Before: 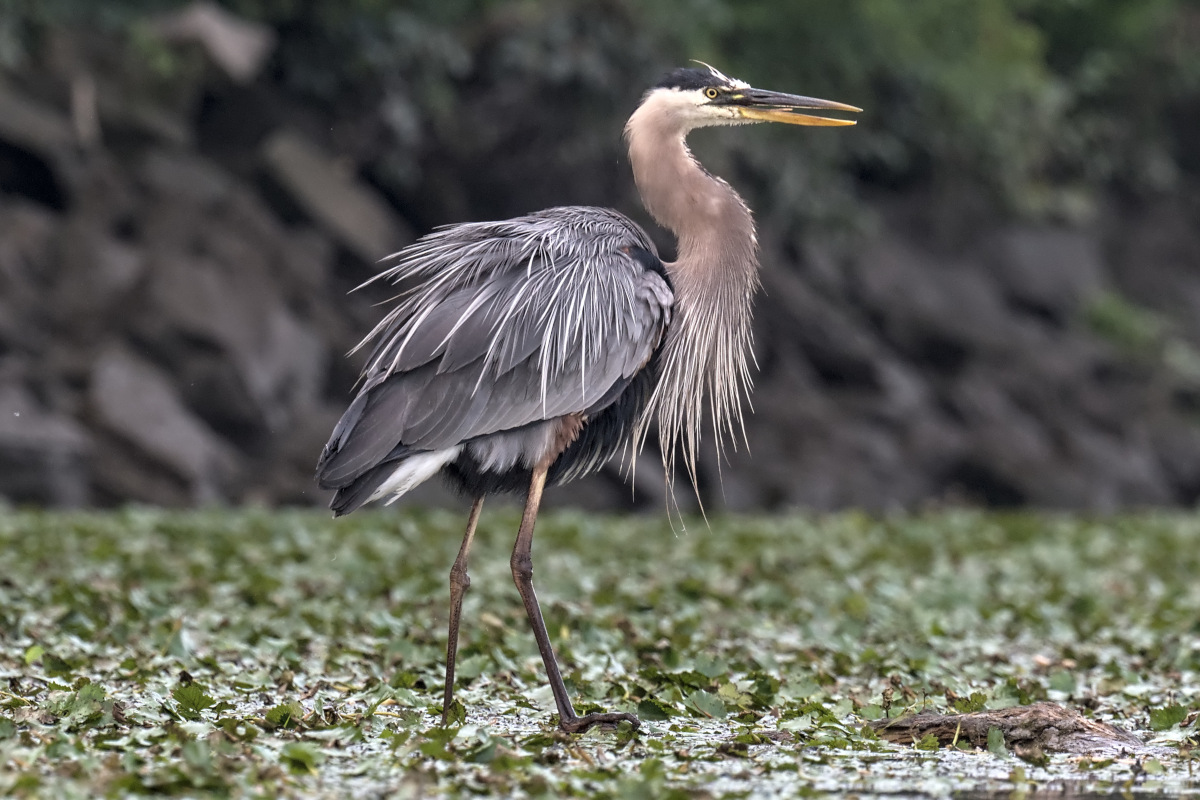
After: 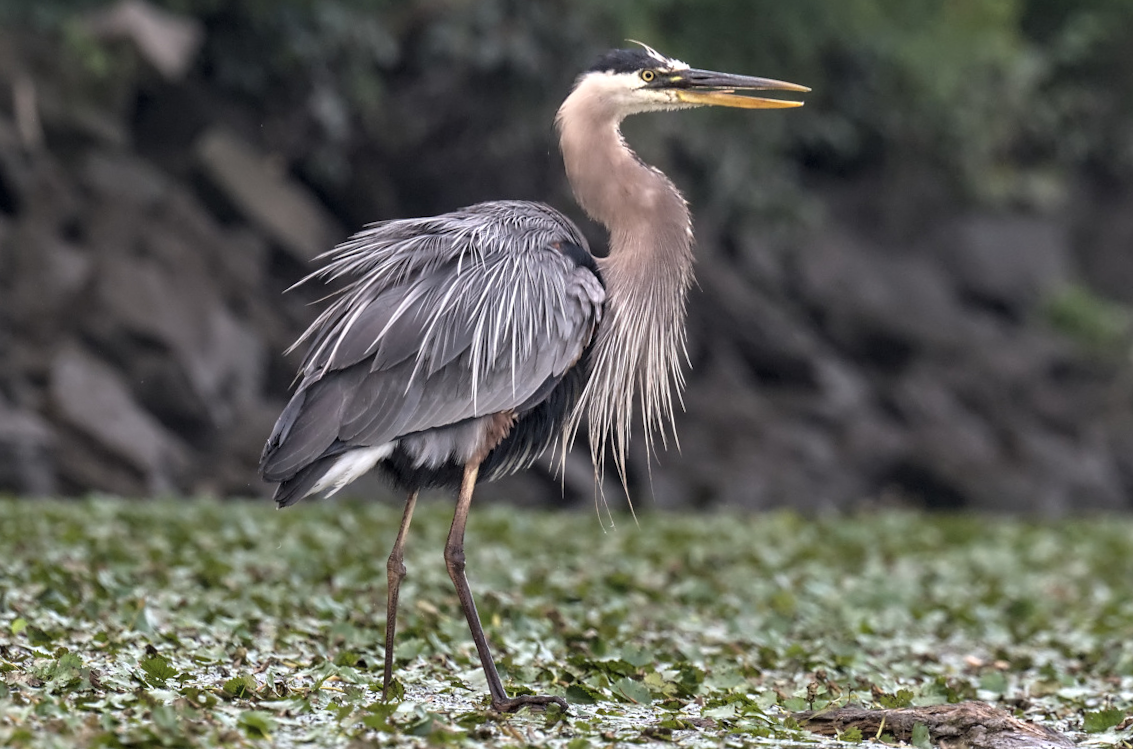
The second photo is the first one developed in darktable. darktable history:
levels: levels [0, 0.492, 0.984]
rotate and perspective: rotation 0.062°, lens shift (vertical) 0.115, lens shift (horizontal) -0.133, crop left 0.047, crop right 0.94, crop top 0.061, crop bottom 0.94
